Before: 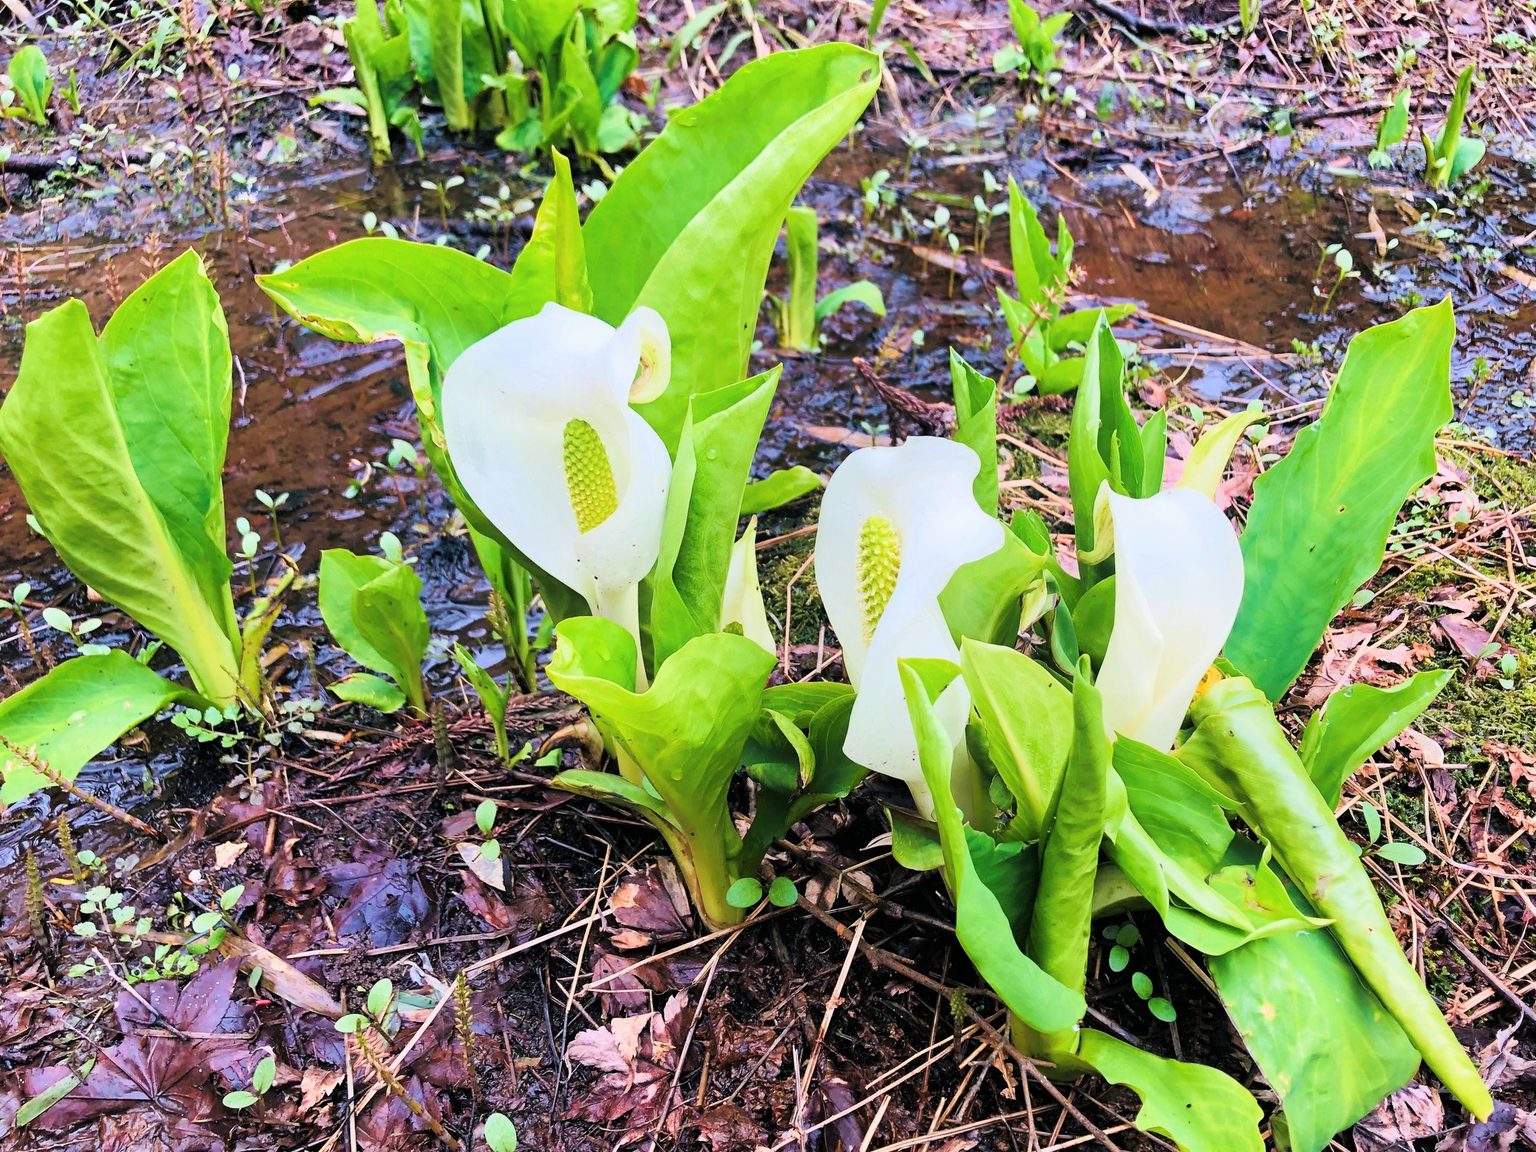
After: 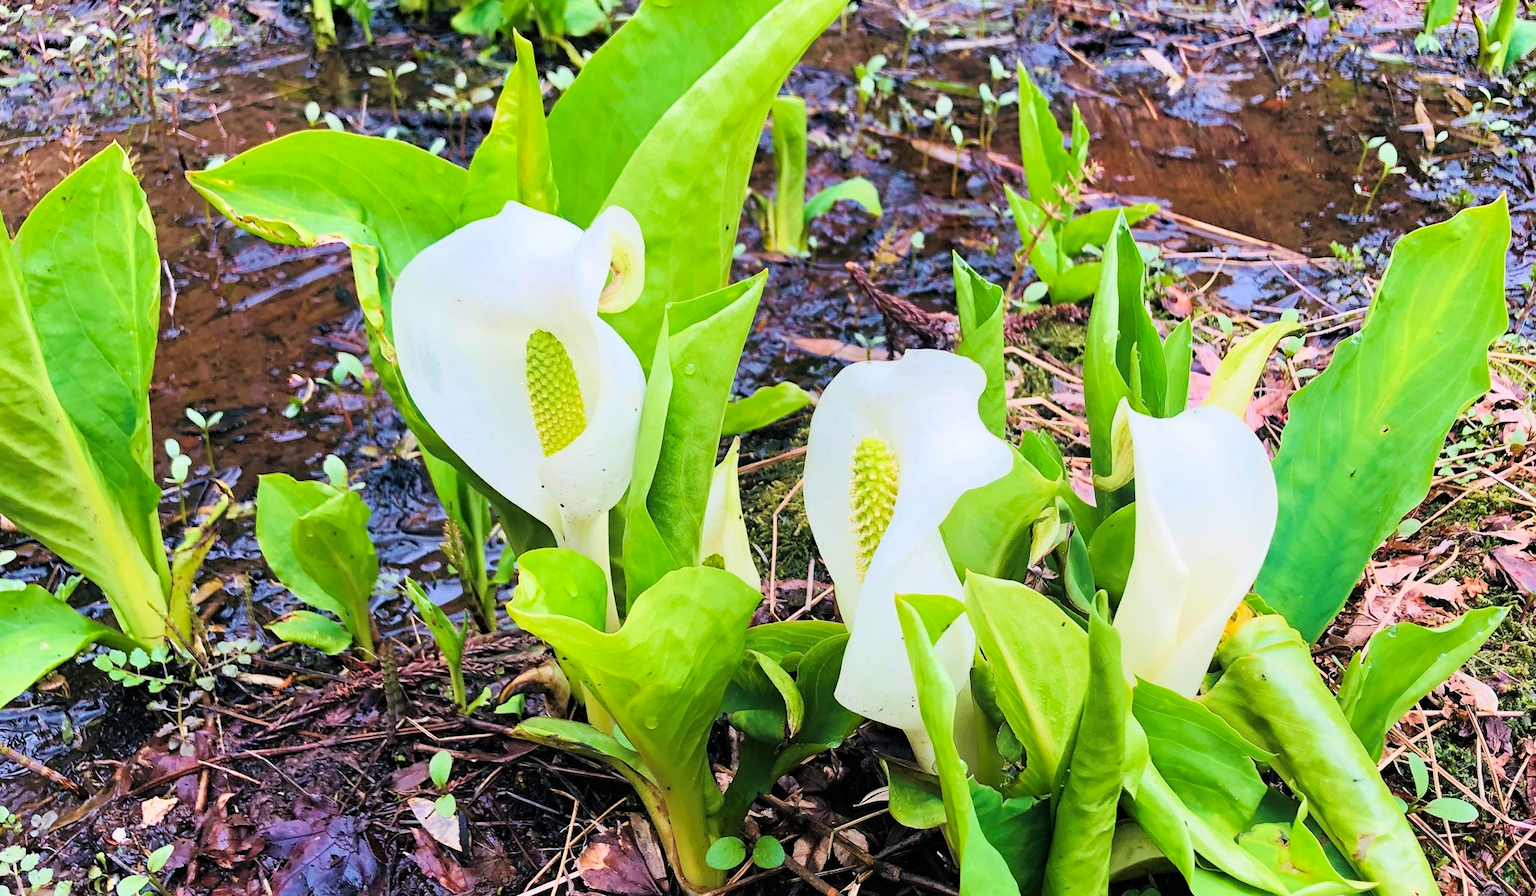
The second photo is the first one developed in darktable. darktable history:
crop: left 5.674%, top 10.45%, right 3.709%, bottom 19.019%
haze removal: adaptive false
levels: mode automatic, levels [0, 0.476, 0.951]
